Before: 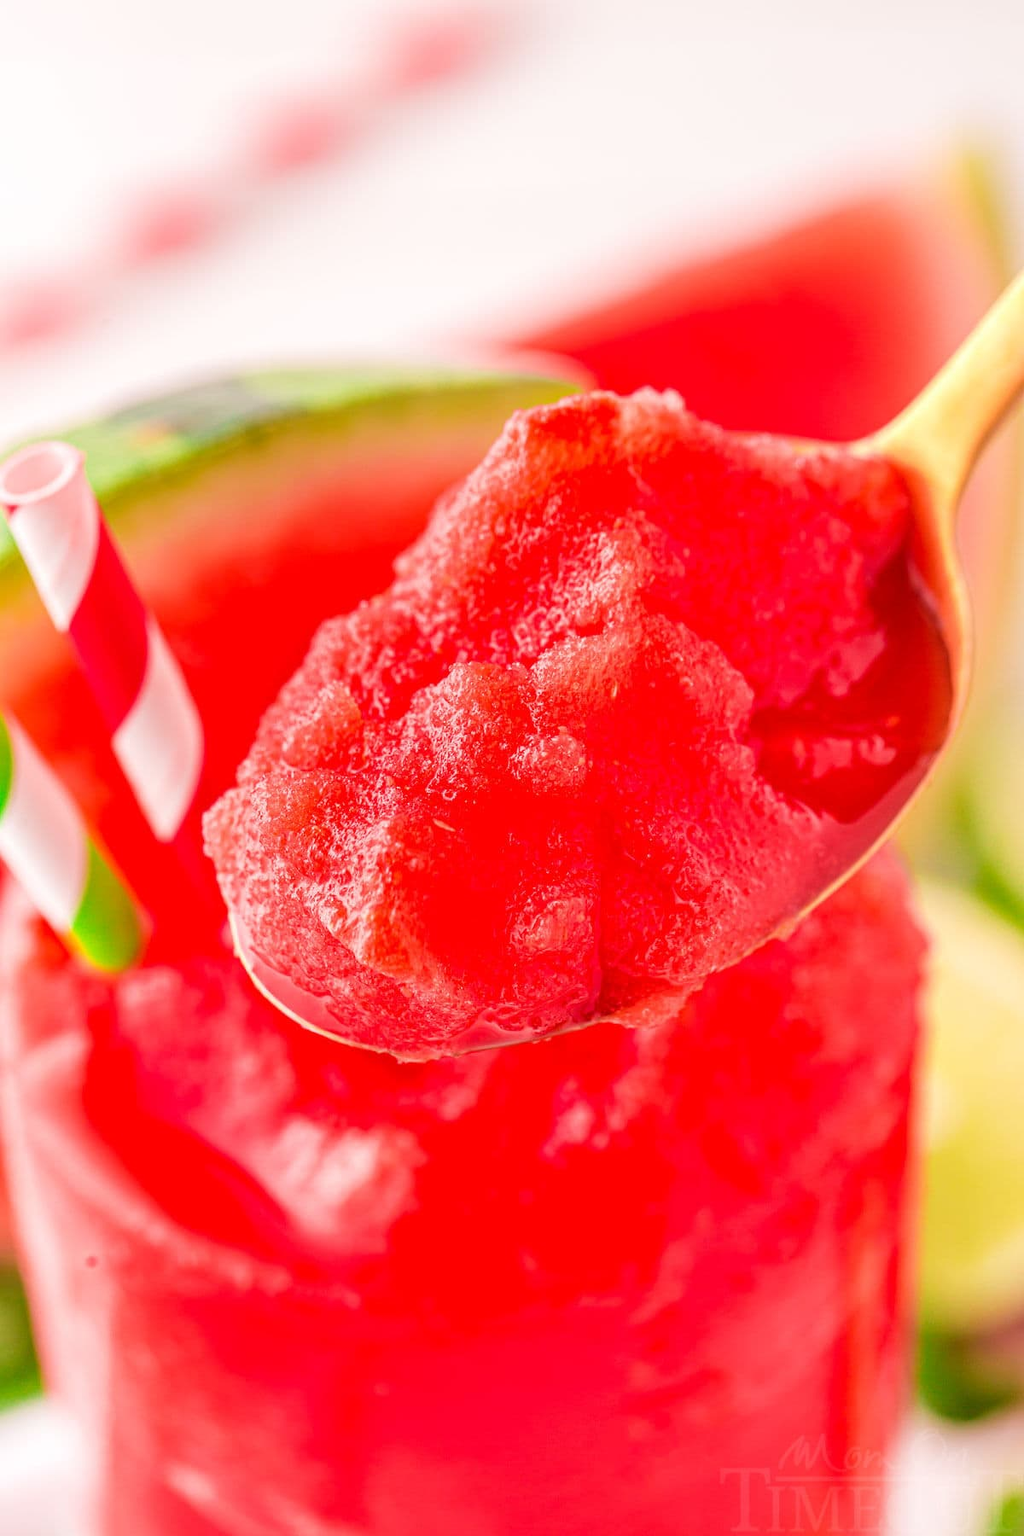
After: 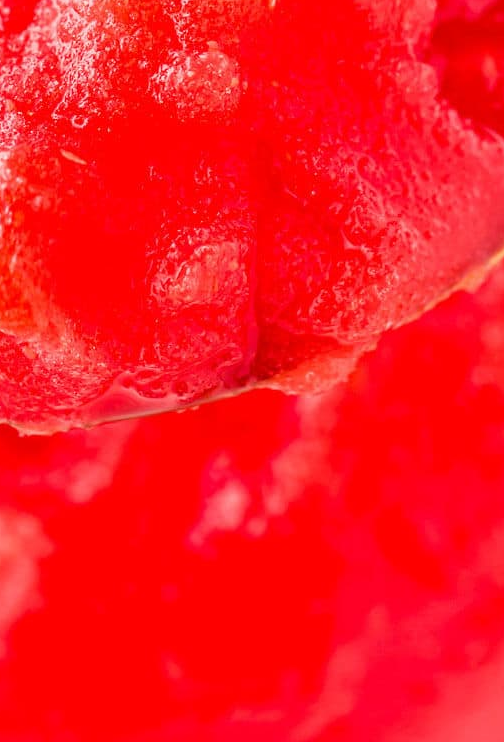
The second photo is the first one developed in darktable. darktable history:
crop: left 37.282%, top 45.046%, right 20.639%, bottom 13.701%
